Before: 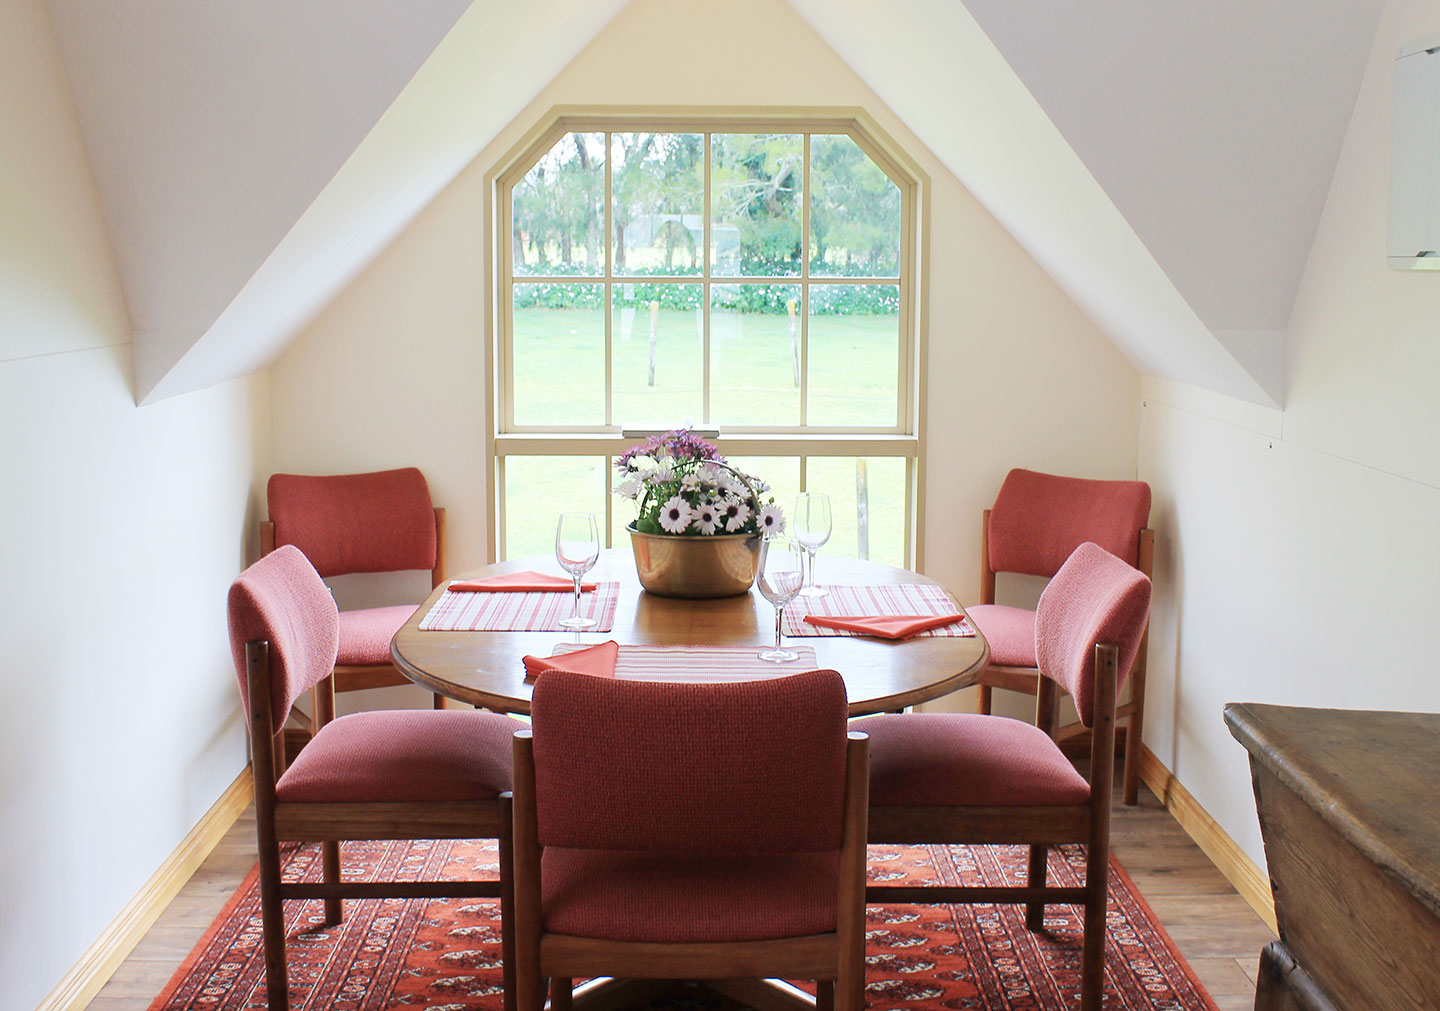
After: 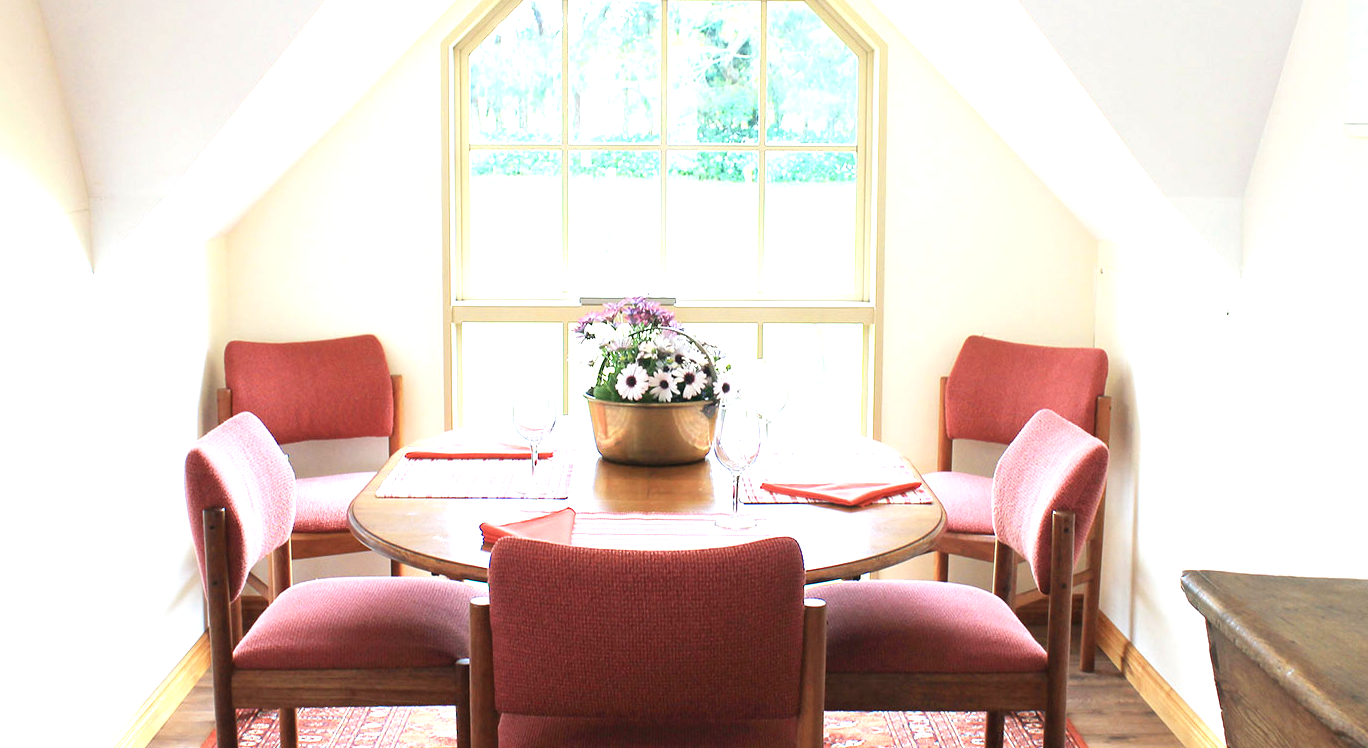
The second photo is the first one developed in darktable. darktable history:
exposure: black level correction 0, exposure 1 EV, compensate exposure bias true, compensate highlight preservation false
crop and rotate: left 2.991%, top 13.302%, right 1.981%, bottom 12.636%
white balance: red 0.978, blue 0.999
